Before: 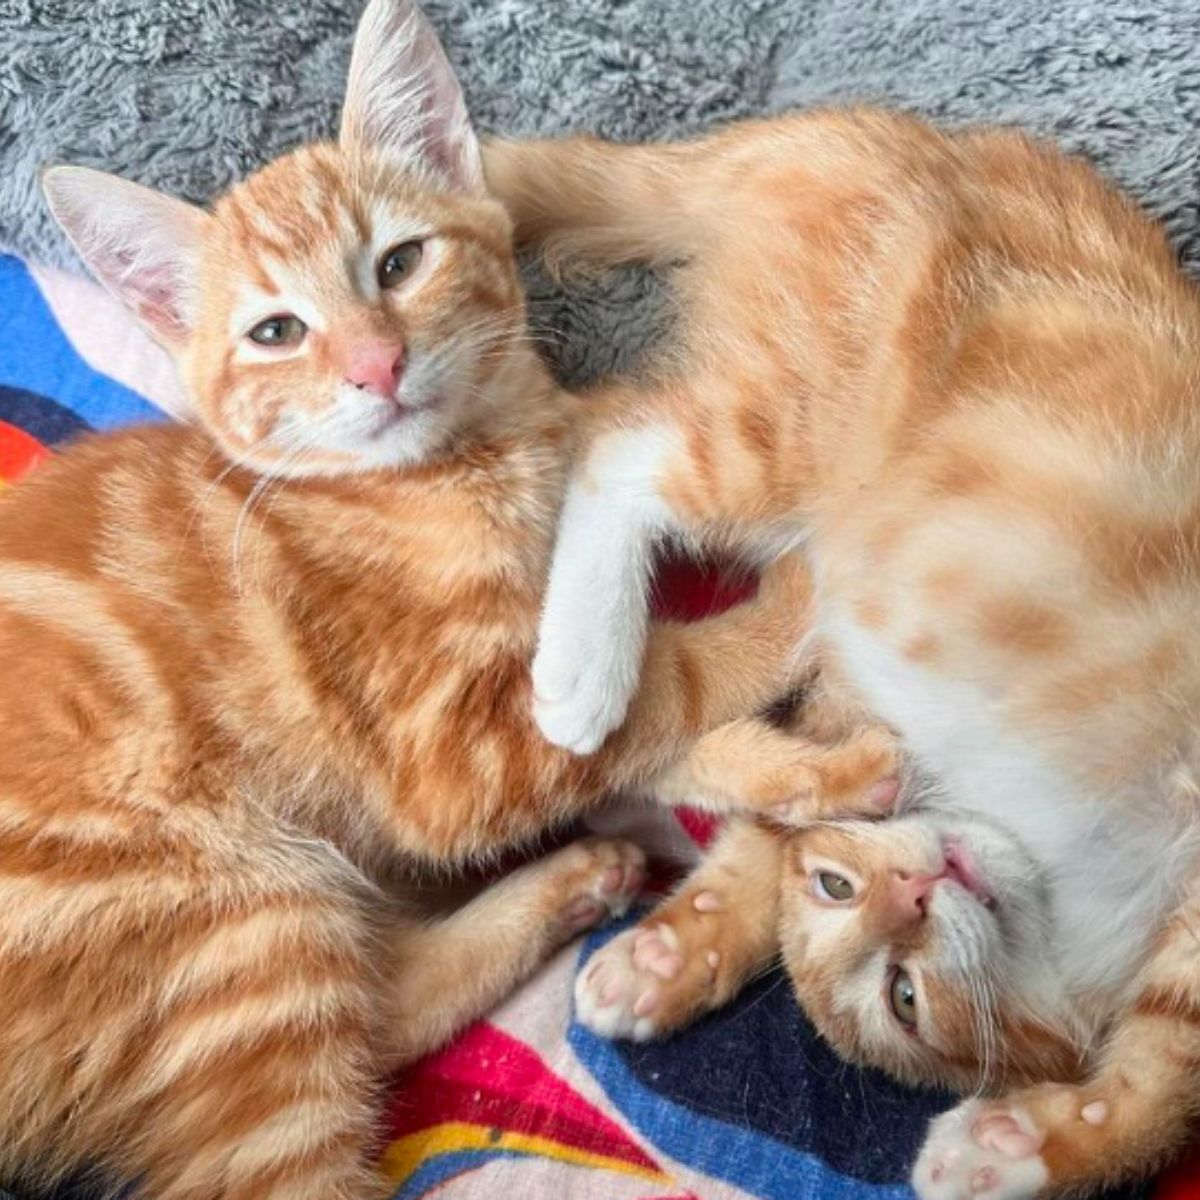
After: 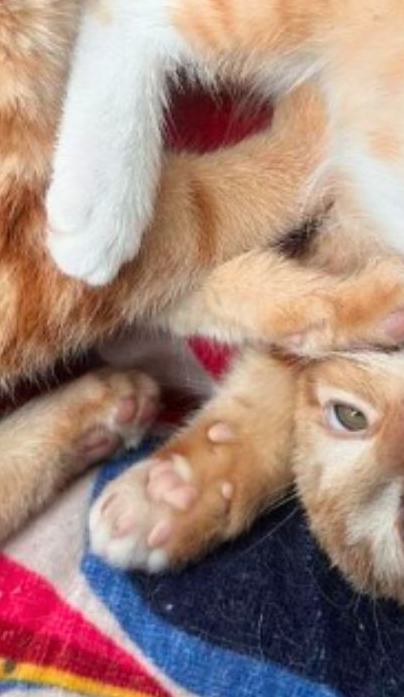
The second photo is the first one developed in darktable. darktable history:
shadows and highlights: shadows -23.12, highlights 45.21, soften with gaussian
crop: left 40.531%, top 39.165%, right 25.774%, bottom 2.681%
